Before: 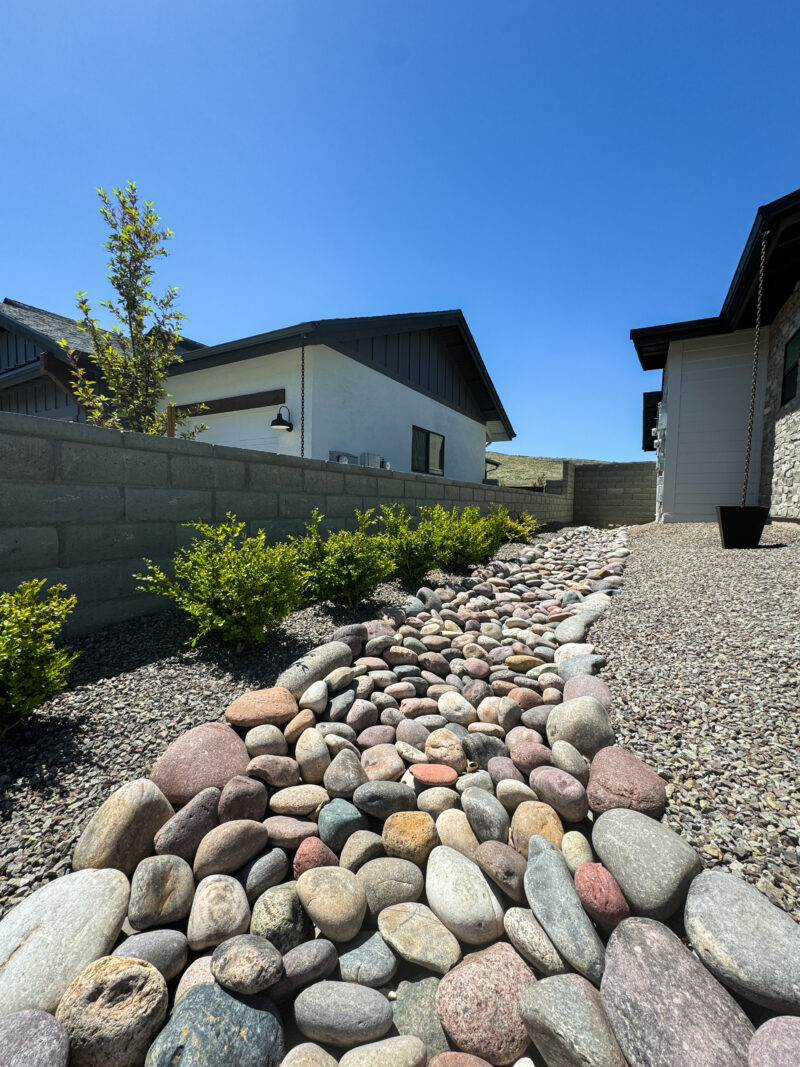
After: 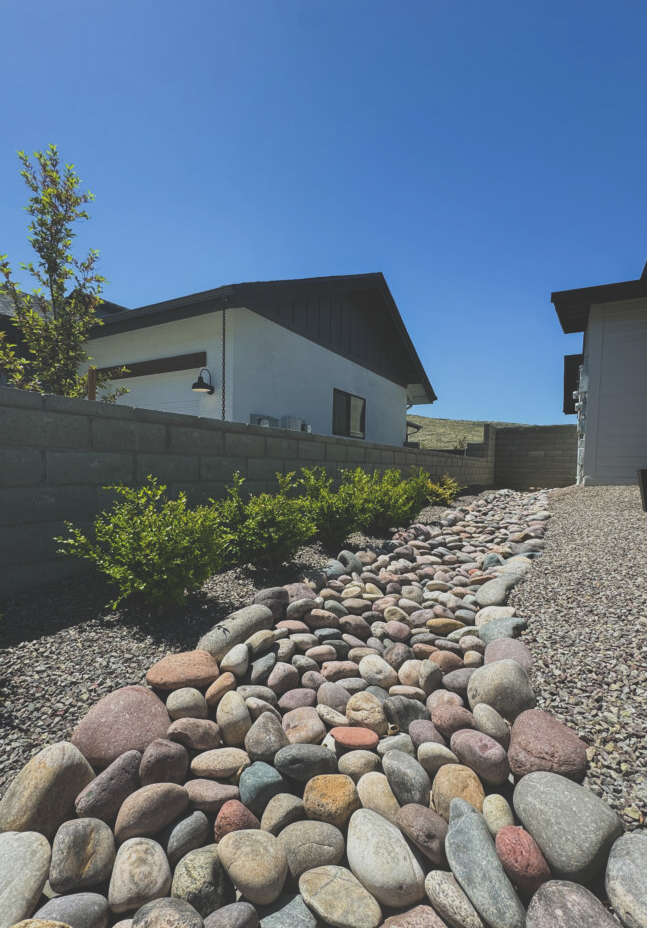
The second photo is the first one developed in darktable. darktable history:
crop: left 9.929%, top 3.475%, right 9.188%, bottom 9.529%
exposure: black level correction -0.036, exposure -0.497 EV, compensate highlight preservation false
